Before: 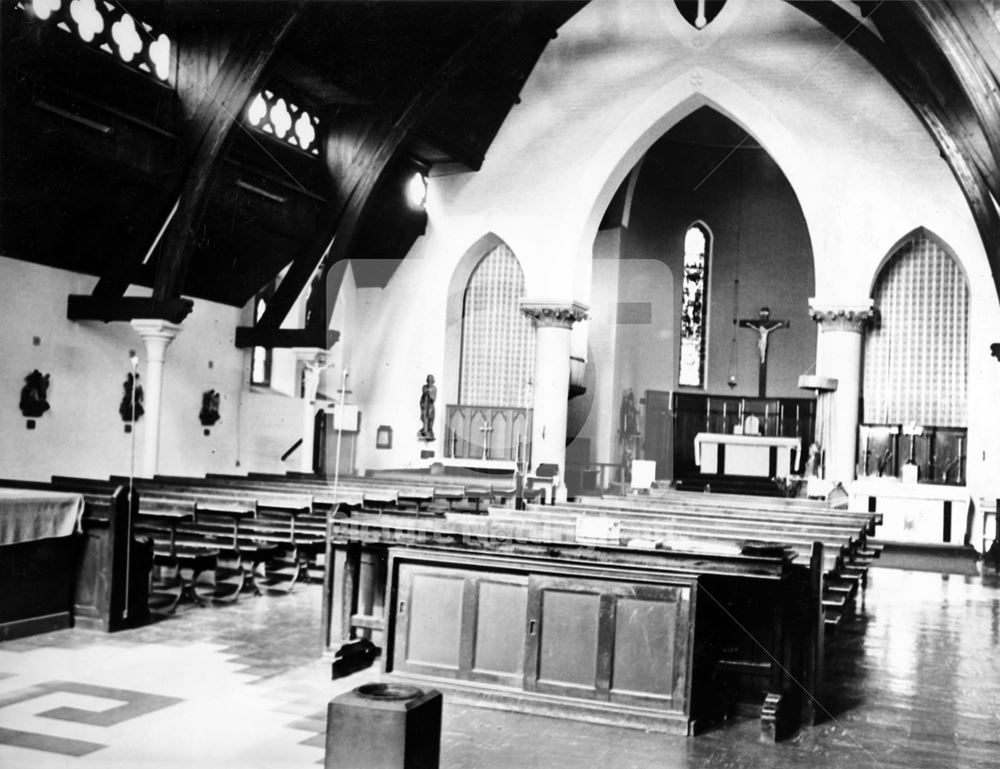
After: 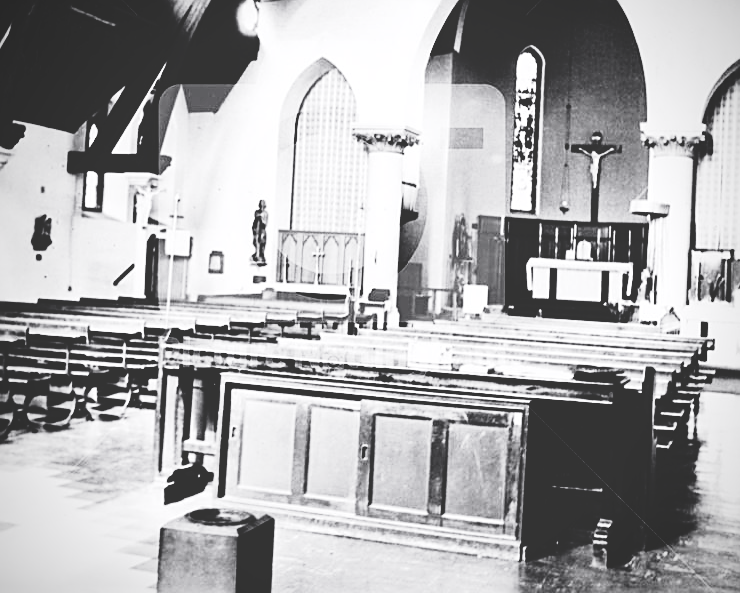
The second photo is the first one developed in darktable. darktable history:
crop: left 16.871%, top 22.857%, right 9.116%
sharpen: on, module defaults
tone curve: curves: ch0 [(0, 0.211) (0.15, 0.25) (1, 0.953)], color space Lab, independent channels, preserve colors none
white balance: red 1.004, blue 1.024
tone equalizer: -8 EV -0.75 EV, -7 EV -0.7 EV, -6 EV -0.6 EV, -5 EV -0.4 EV, -3 EV 0.4 EV, -2 EV 0.6 EV, -1 EV 0.7 EV, +0 EV 0.75 EV, edges refinement/feathering 500, mask exposure compensation -1.57 EV, preserve details no
contrast brightness saturation: brightness -0.09
base curve: curves: ch0 [(0, 0) (0.028, 0.03) (0.121, 0.232) (0.46, 0.748) (0.859, 0.968) (1, 1)], preserve colors none
vignetting: fall-off radius 60.92%
